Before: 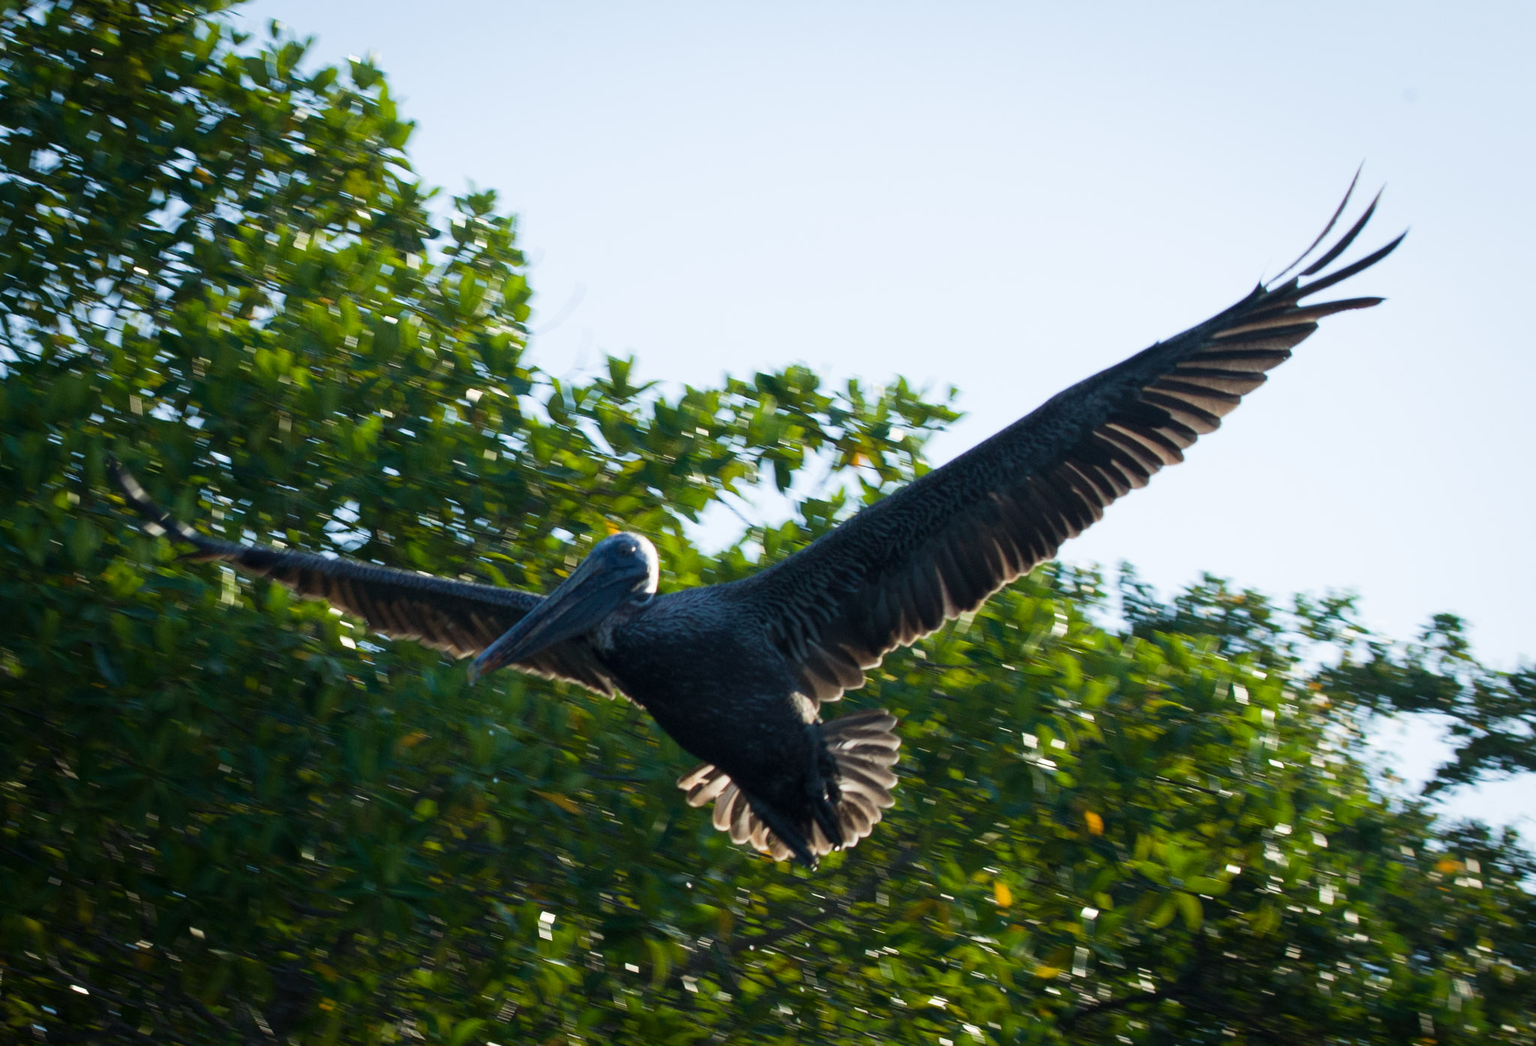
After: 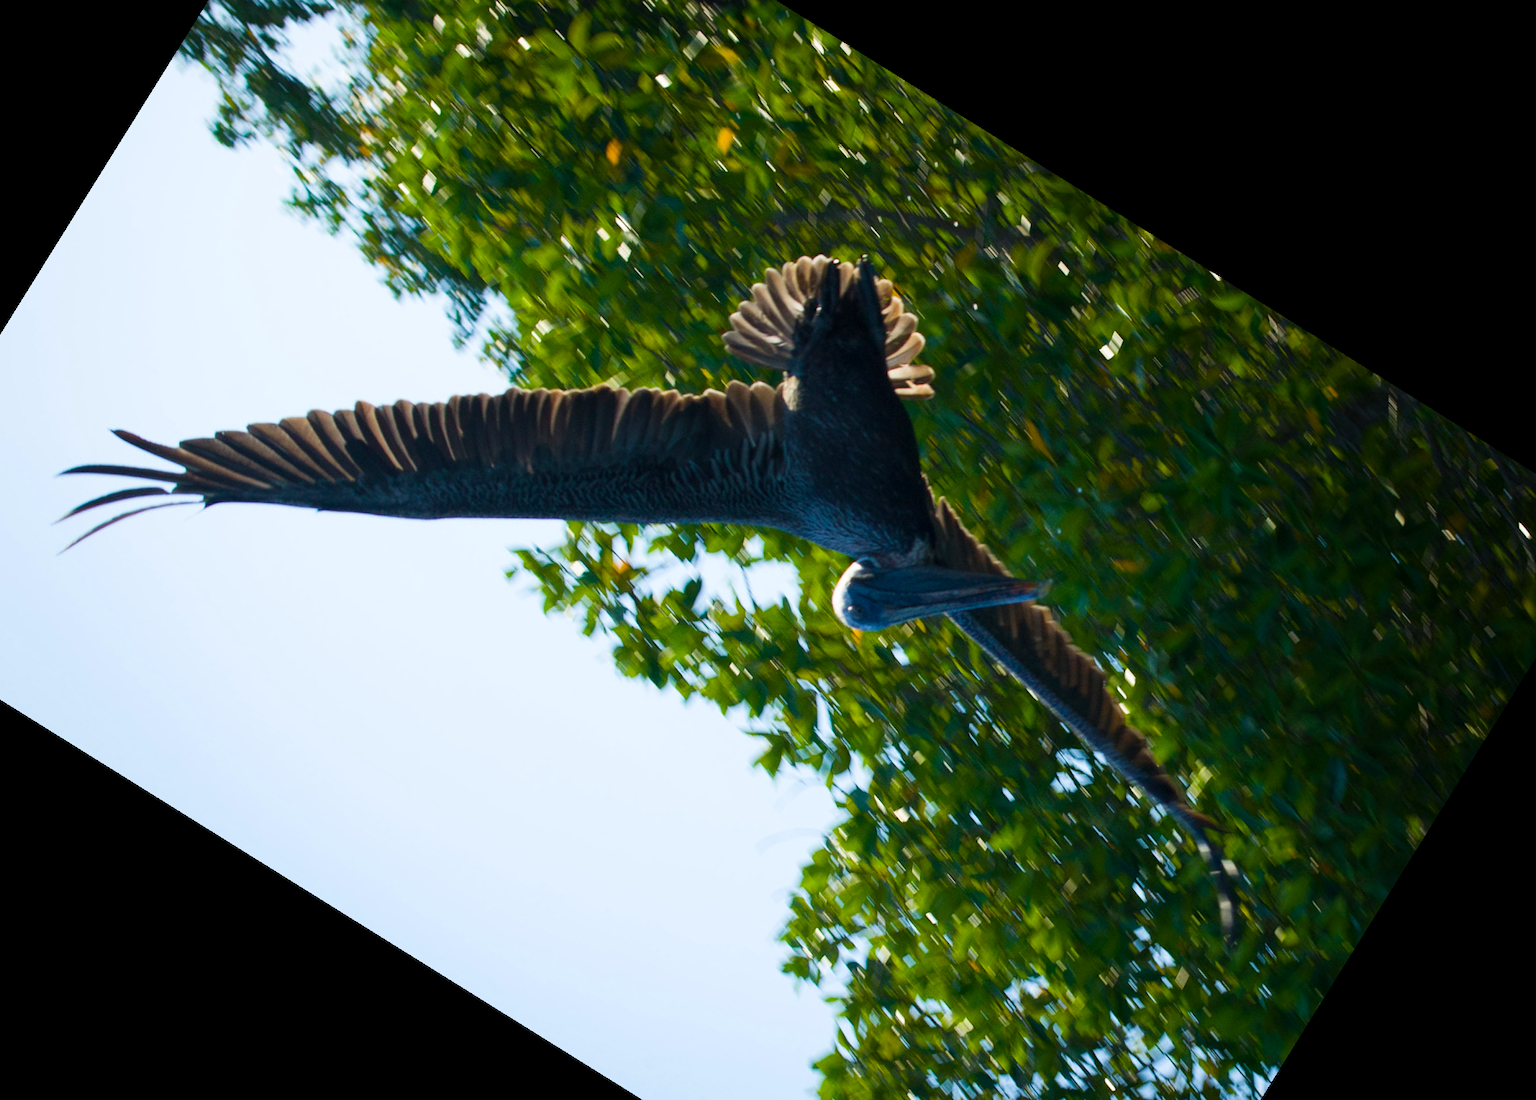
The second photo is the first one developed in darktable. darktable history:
crop and rotate: angle 148.07°, left 9.169%, top 15.575%, right 4.554%, bottom 16.927%
color balance rgb: perceptual saturation grading › global saturation 30.145%, global vibrance 20%
